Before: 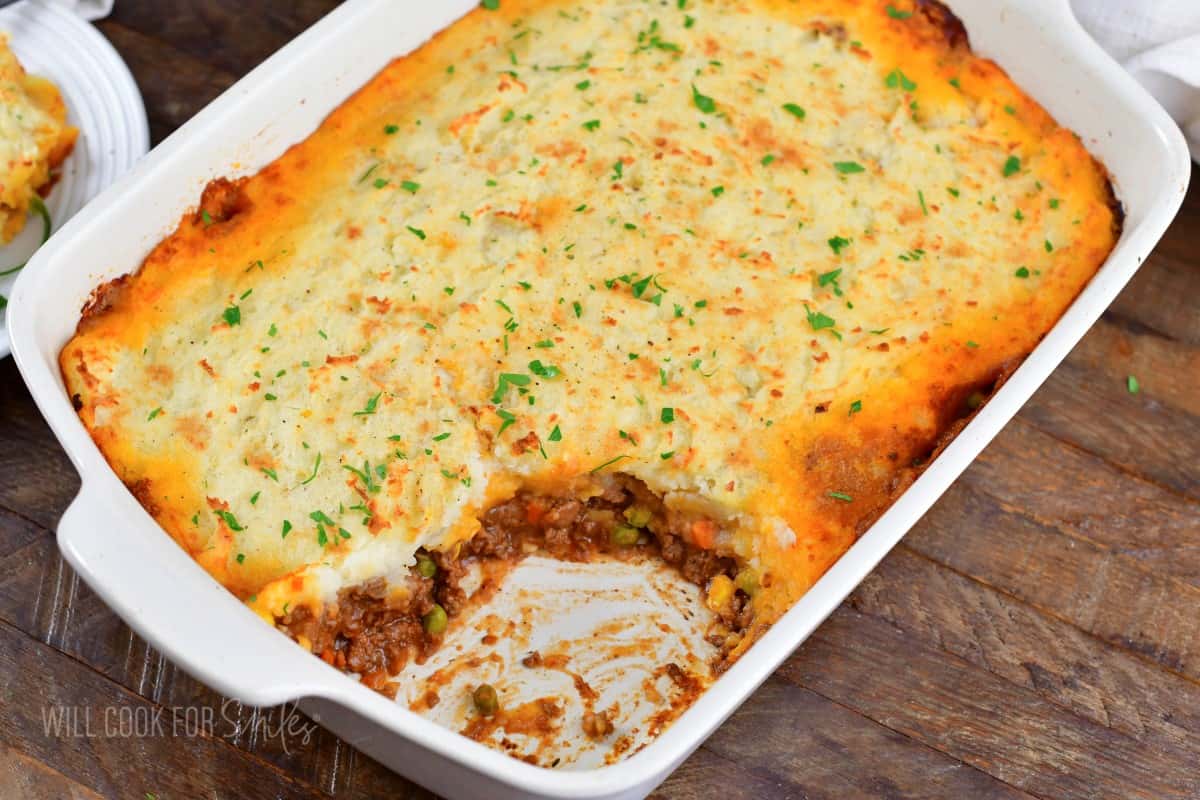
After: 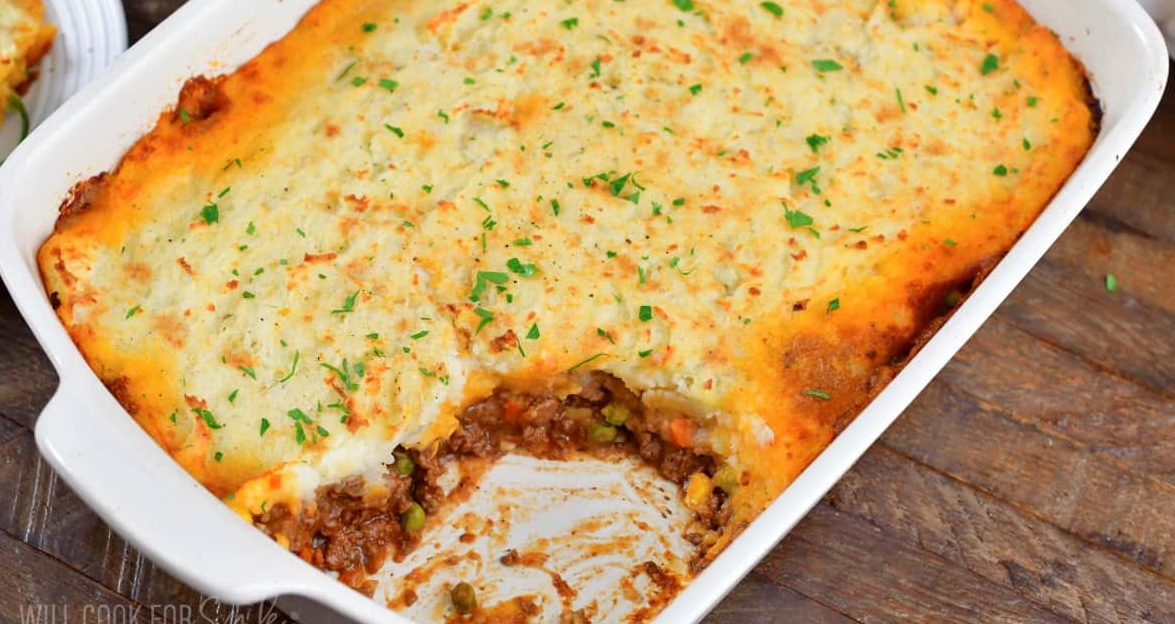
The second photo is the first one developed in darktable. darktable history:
crop and rotate: left 1.858%, top 12.838%, right 0.185%, bottom 9.067%
